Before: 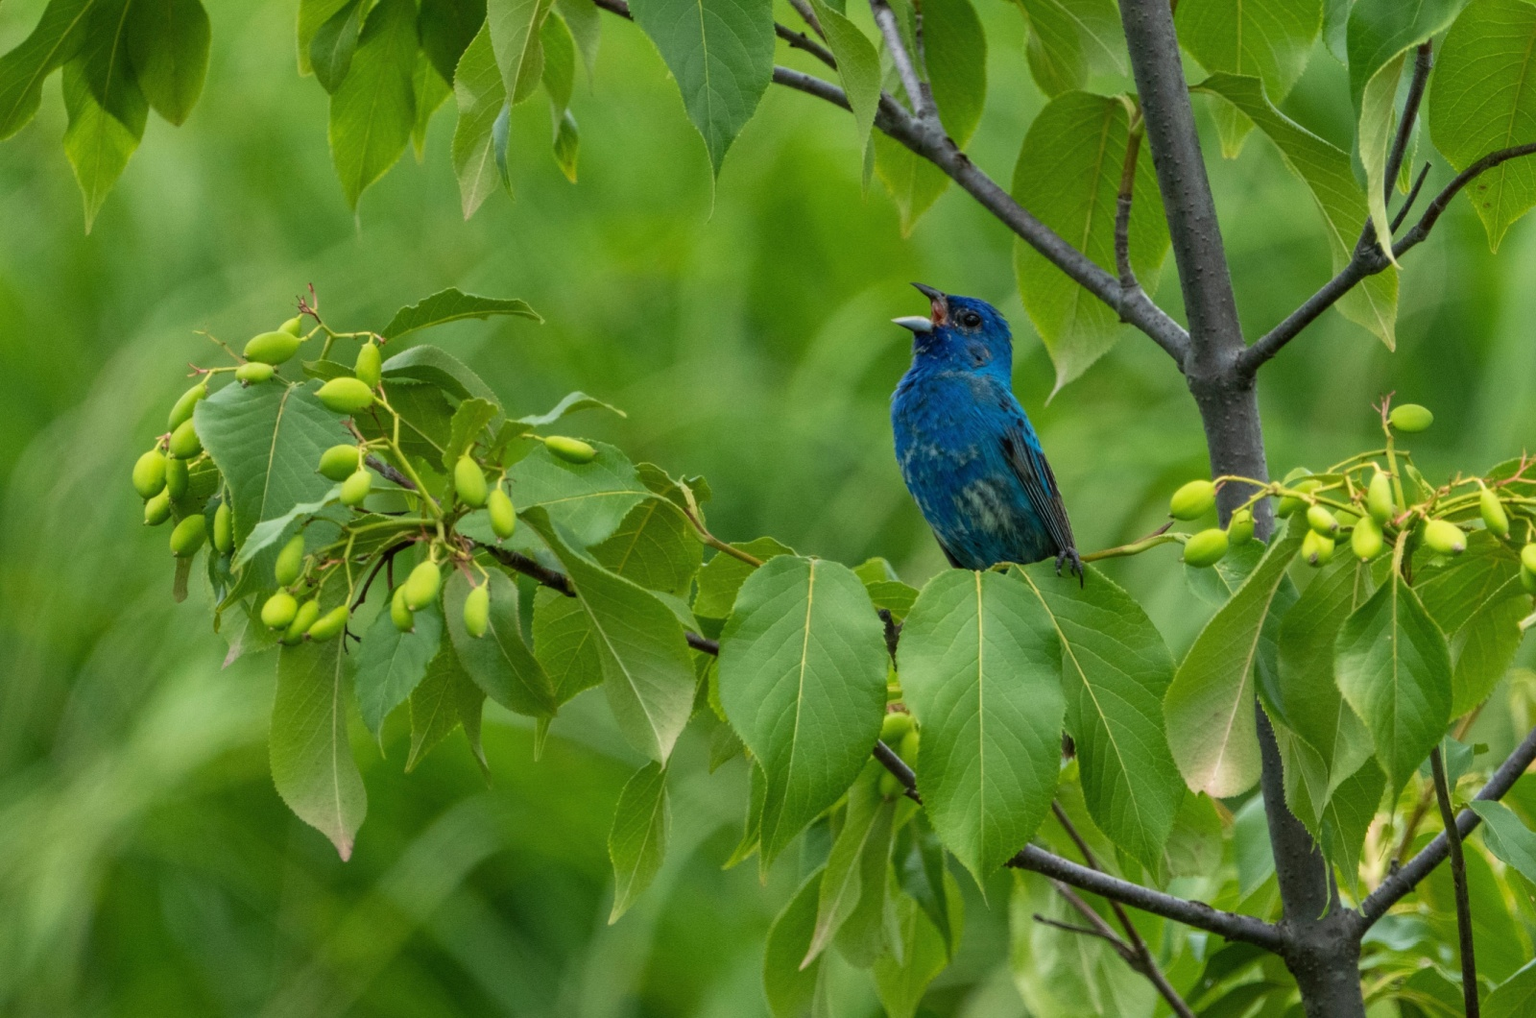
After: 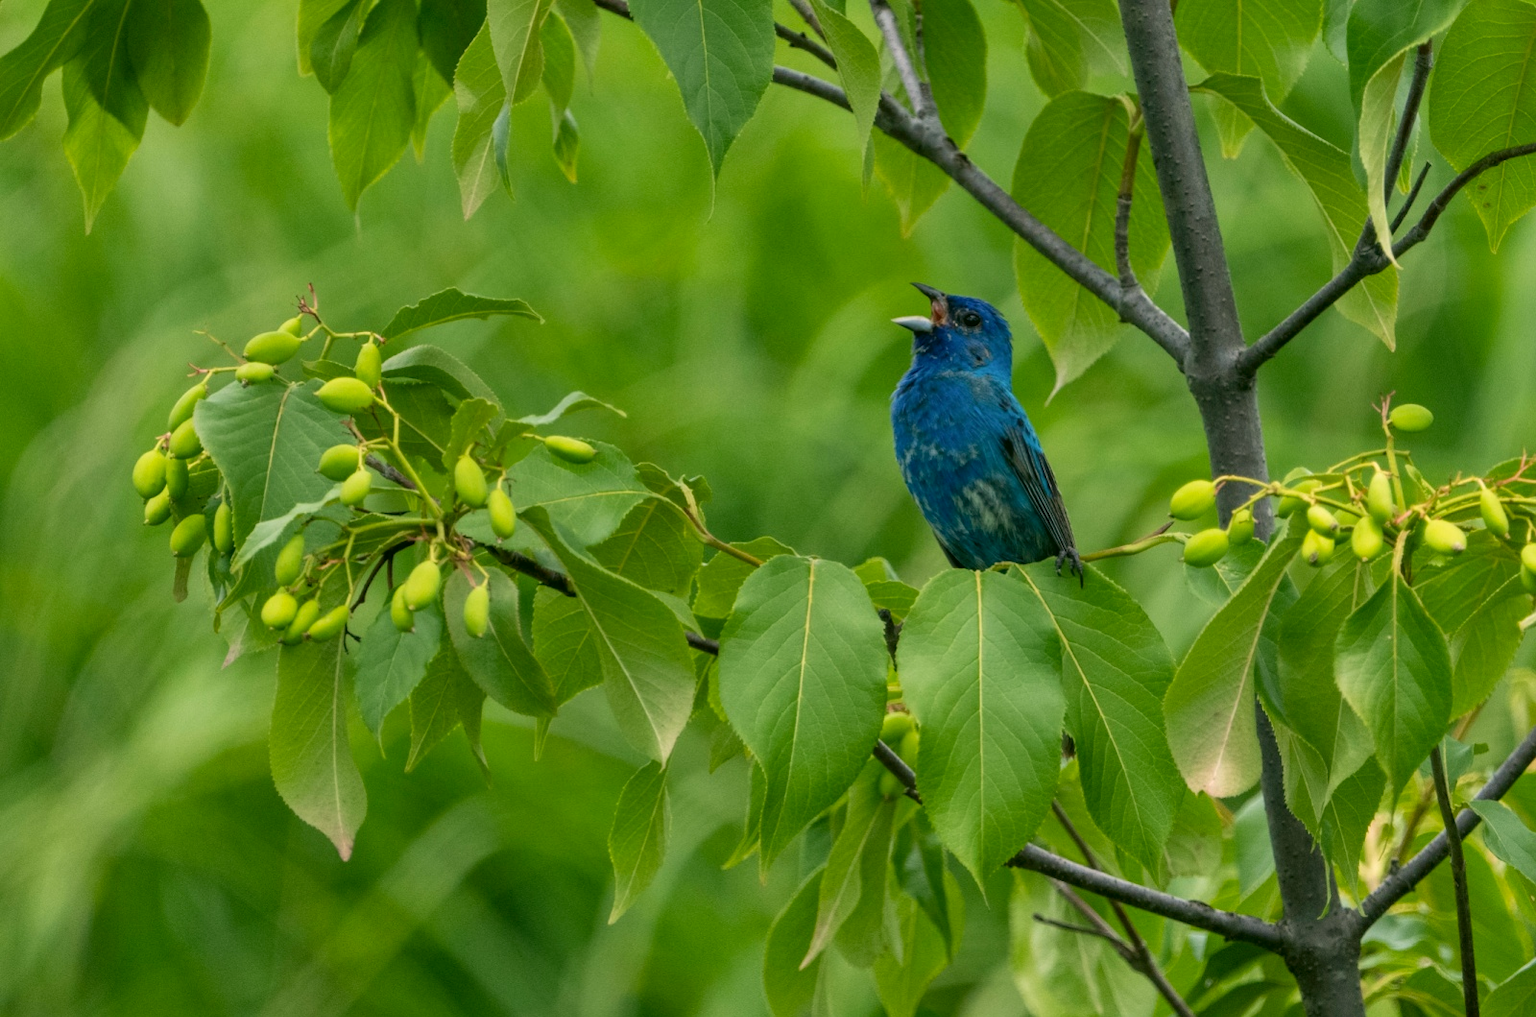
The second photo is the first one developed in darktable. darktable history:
shadows and highlights: radius 132.07, highlights color adjustment 49.43%, soften with gaussian
color correction: highlights a* 4.48, highlights b* 4.93, shadows a* -7.71, shadows b* 5.03
